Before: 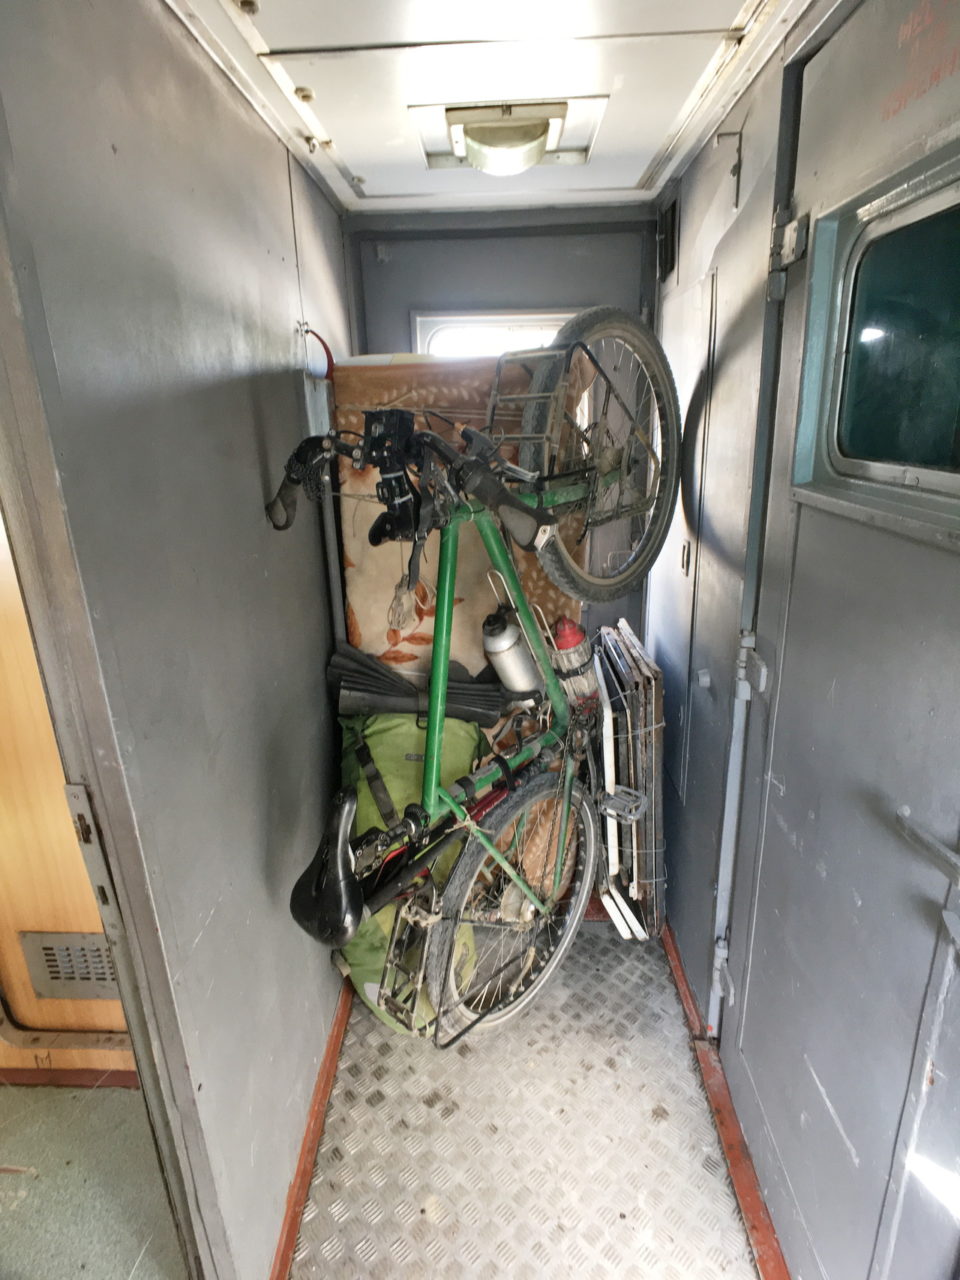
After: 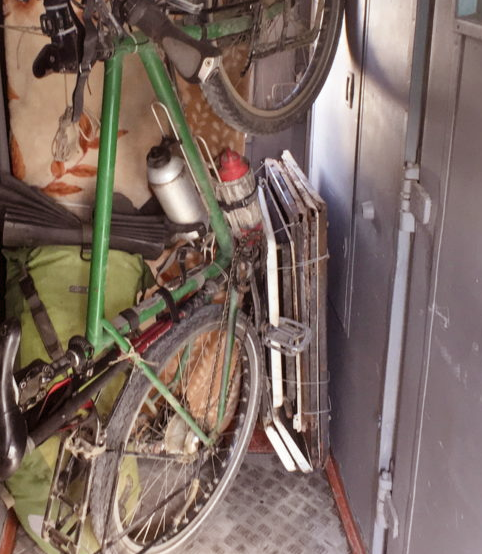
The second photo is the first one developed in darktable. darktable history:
crop: left 35.03%, top 36.625%, right 14.663%, bottom 20.057%
rgb levels: mode RGB, independent channels, levels [[0, 0.474, 1], [0, 0.5, 1], [0, 0.5, 1]]
